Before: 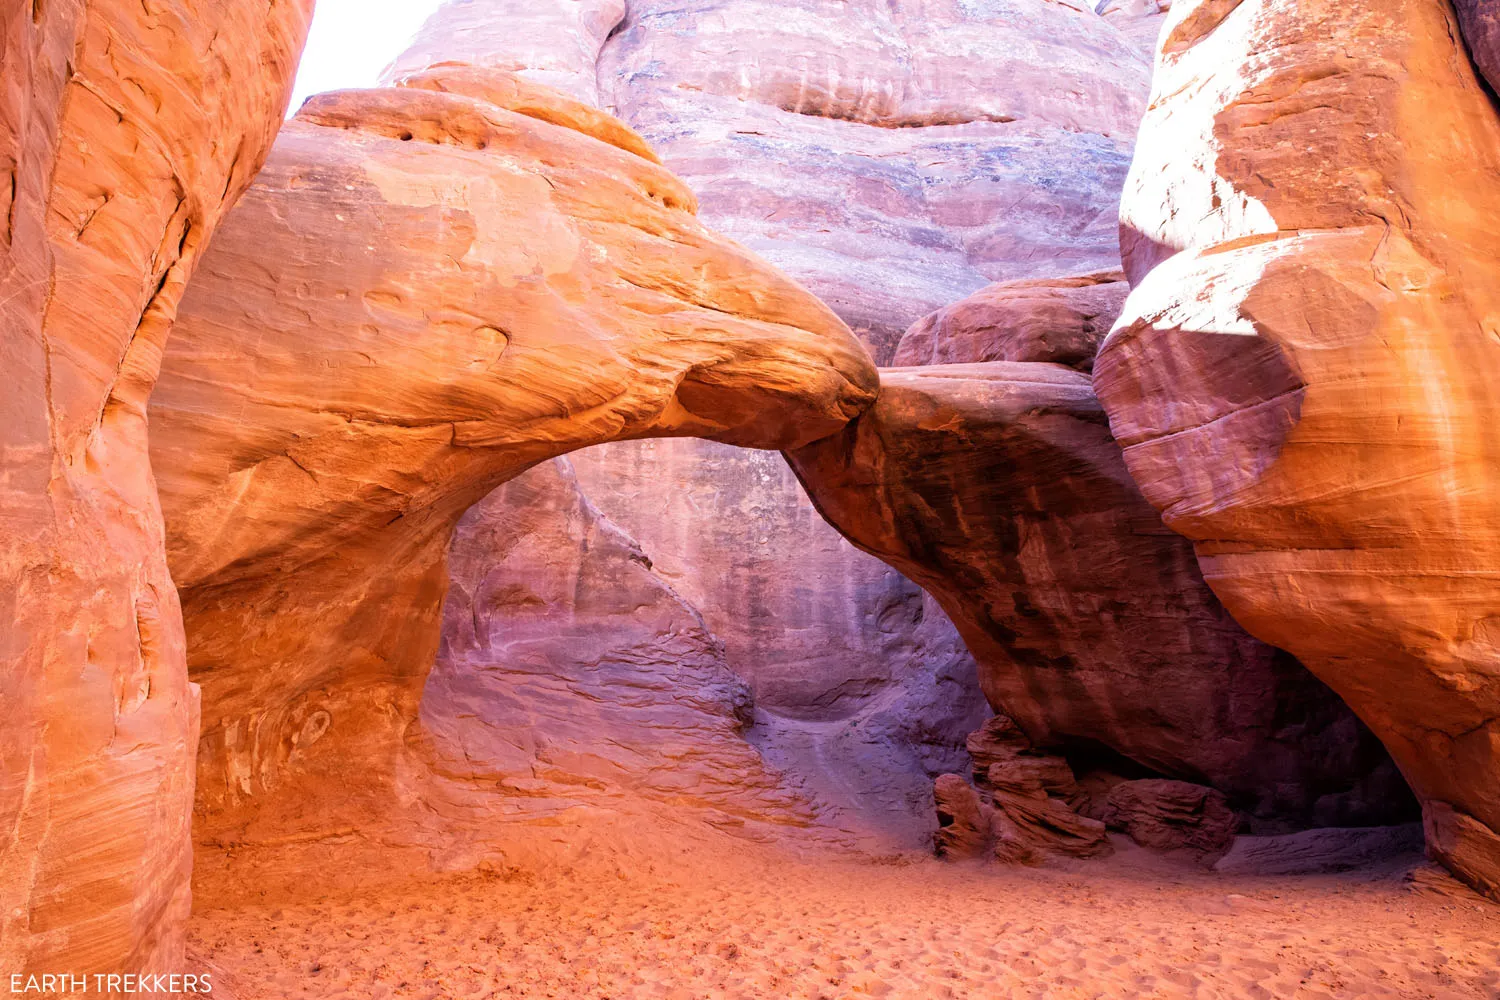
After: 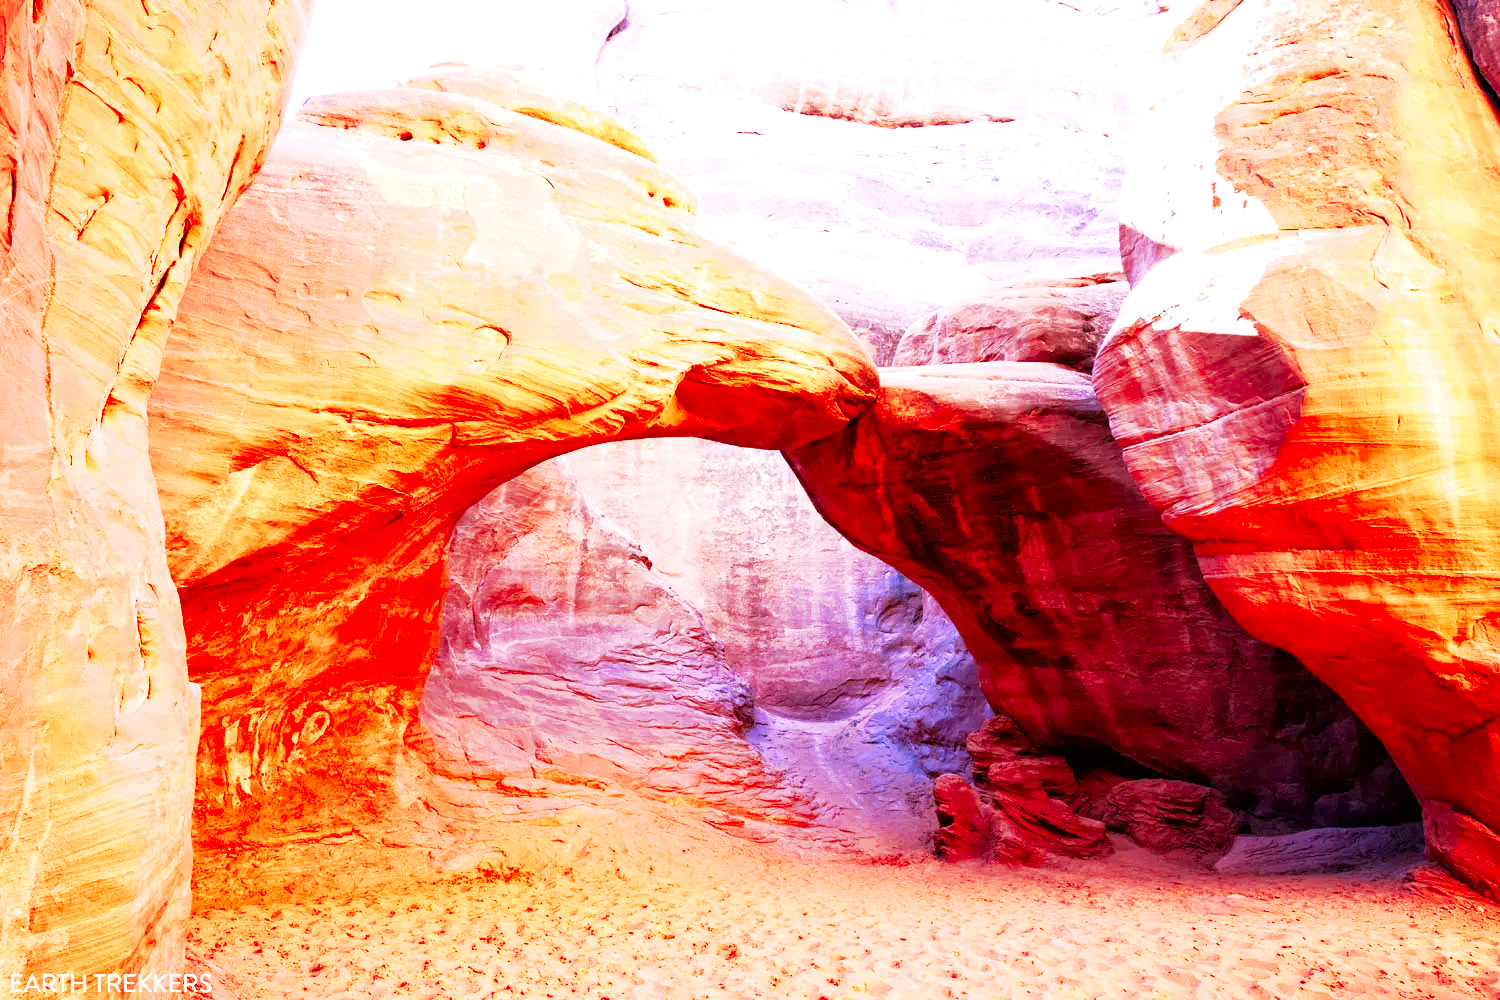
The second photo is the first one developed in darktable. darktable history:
exposure: black level correction 0, exposure 1.2 EV, compensate highlight preservation false
base curve: curves: ch0 [(0, 0) (0.005, 0.002) (0.193, 0.295) (0.399, 0.664) (0.75, 0.928) (1, 1)], preserve colors none
color zones: curves: ch0 [(0, 0.363) (0.128, 0.373) (0.25, 0.5) (0.402, 0.407) (0.521, 0.525) (0.63, 0.559) (0.729, 0.662) (0.867, 0.471)]; ch1 [(0, 0.515) (0.136, 0.618) (0.25, 0.5) (0.378, 0) (0.516, 0) (0.622, 0.593) (0.737, 0.819) (0.87, 0.593)]; ch2 [(0, 0.529) (0.128, 0.471) (0.282, 0.451) (0.386, 0.662) (0.516, 0.525) (0.633, 0.554) (0.75, 0.62) (0.875, 0.441)]
